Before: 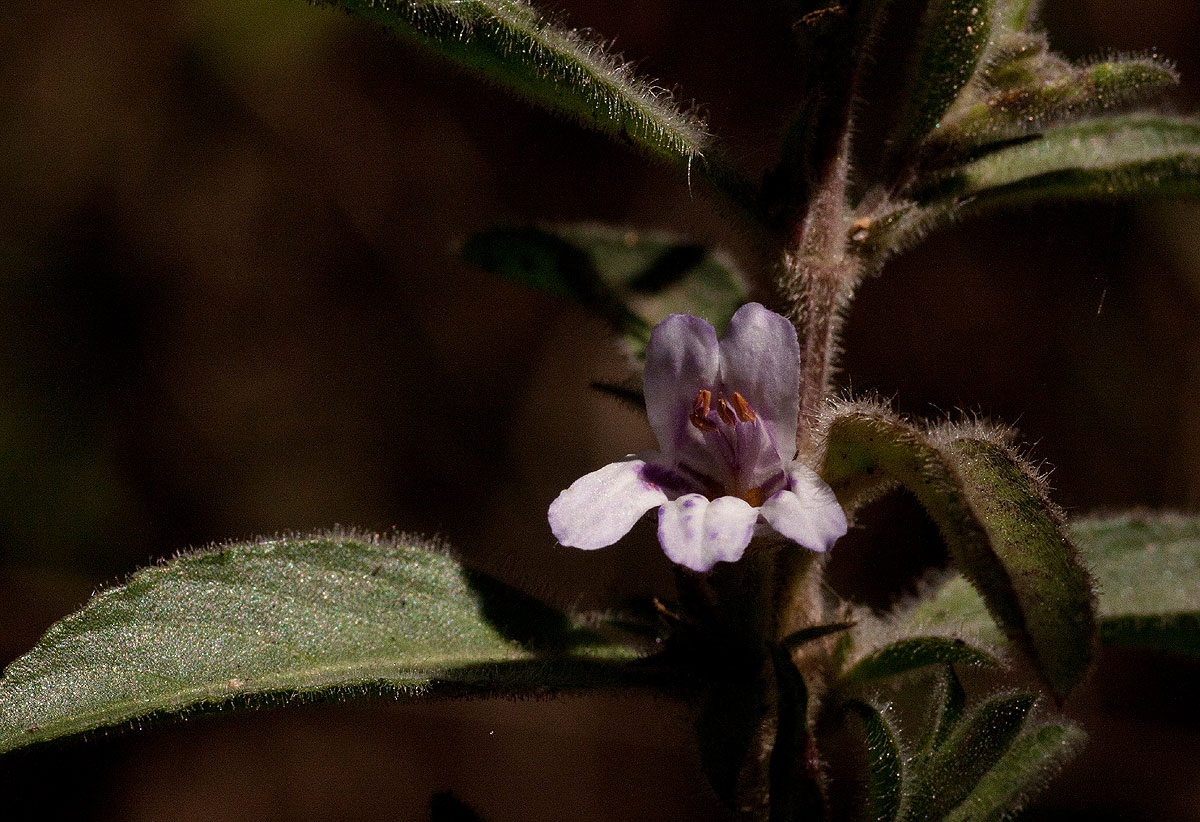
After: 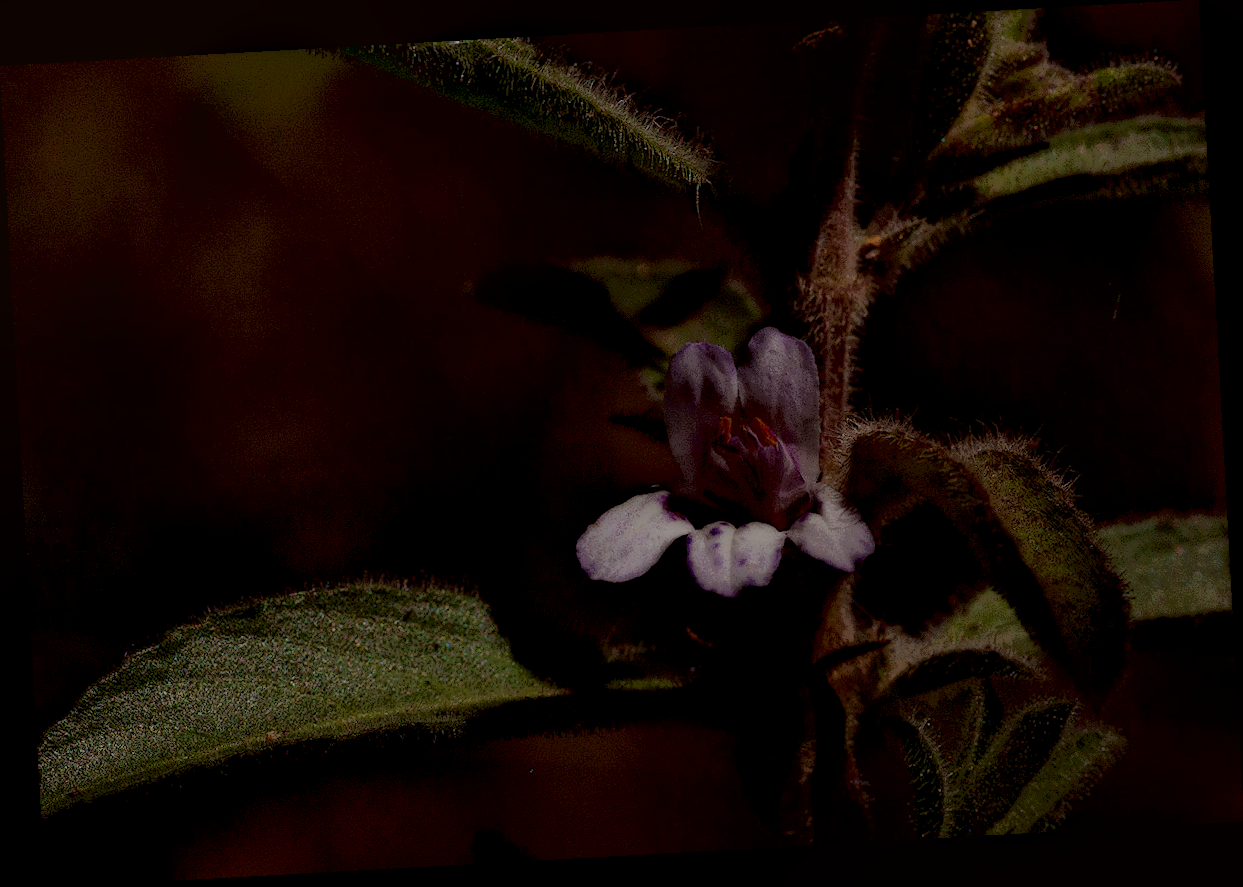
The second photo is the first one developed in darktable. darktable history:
color correction: highlights a* -2.73, highlights b* -2.09, shadows a* 2.41, shadows b* 2.73
rotate and perspective: rotation -3.18°, automatic cropping off
local contrast: highlights 0%, shadows 198%, detail 164%, midtone range 0.001
